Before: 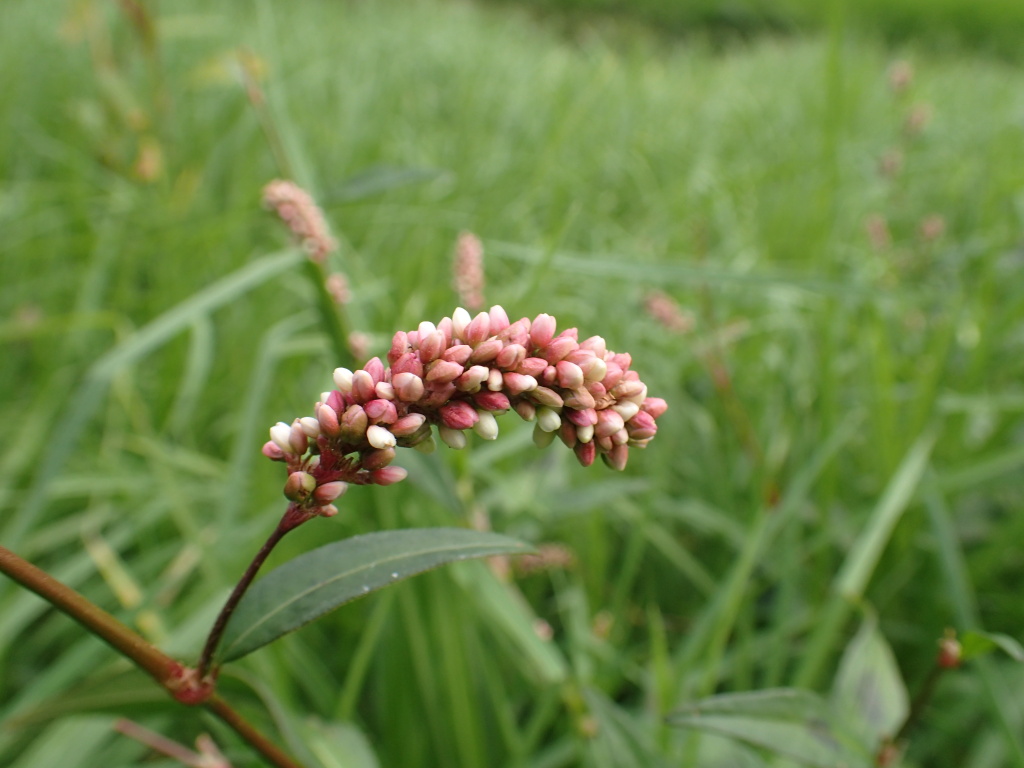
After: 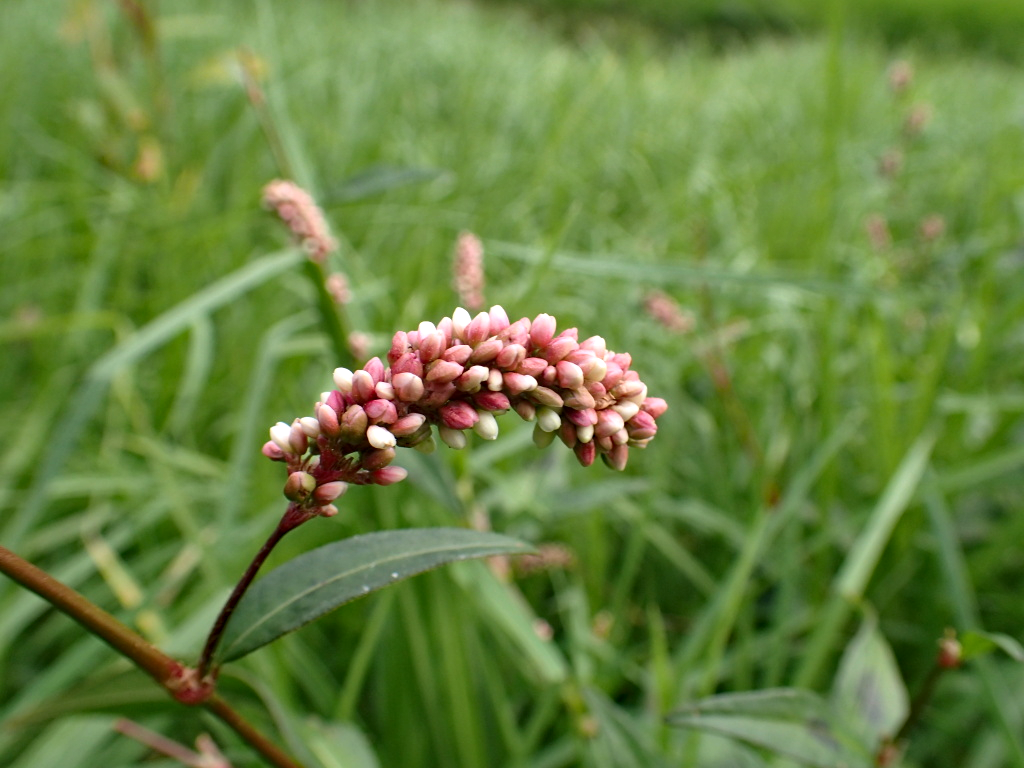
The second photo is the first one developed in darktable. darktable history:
local contrast: mode bilateral grid, contrast 20, coarseness 51, detail 132%, midtone range 0.2
haze removal: compatibility mode true, adaptive false
